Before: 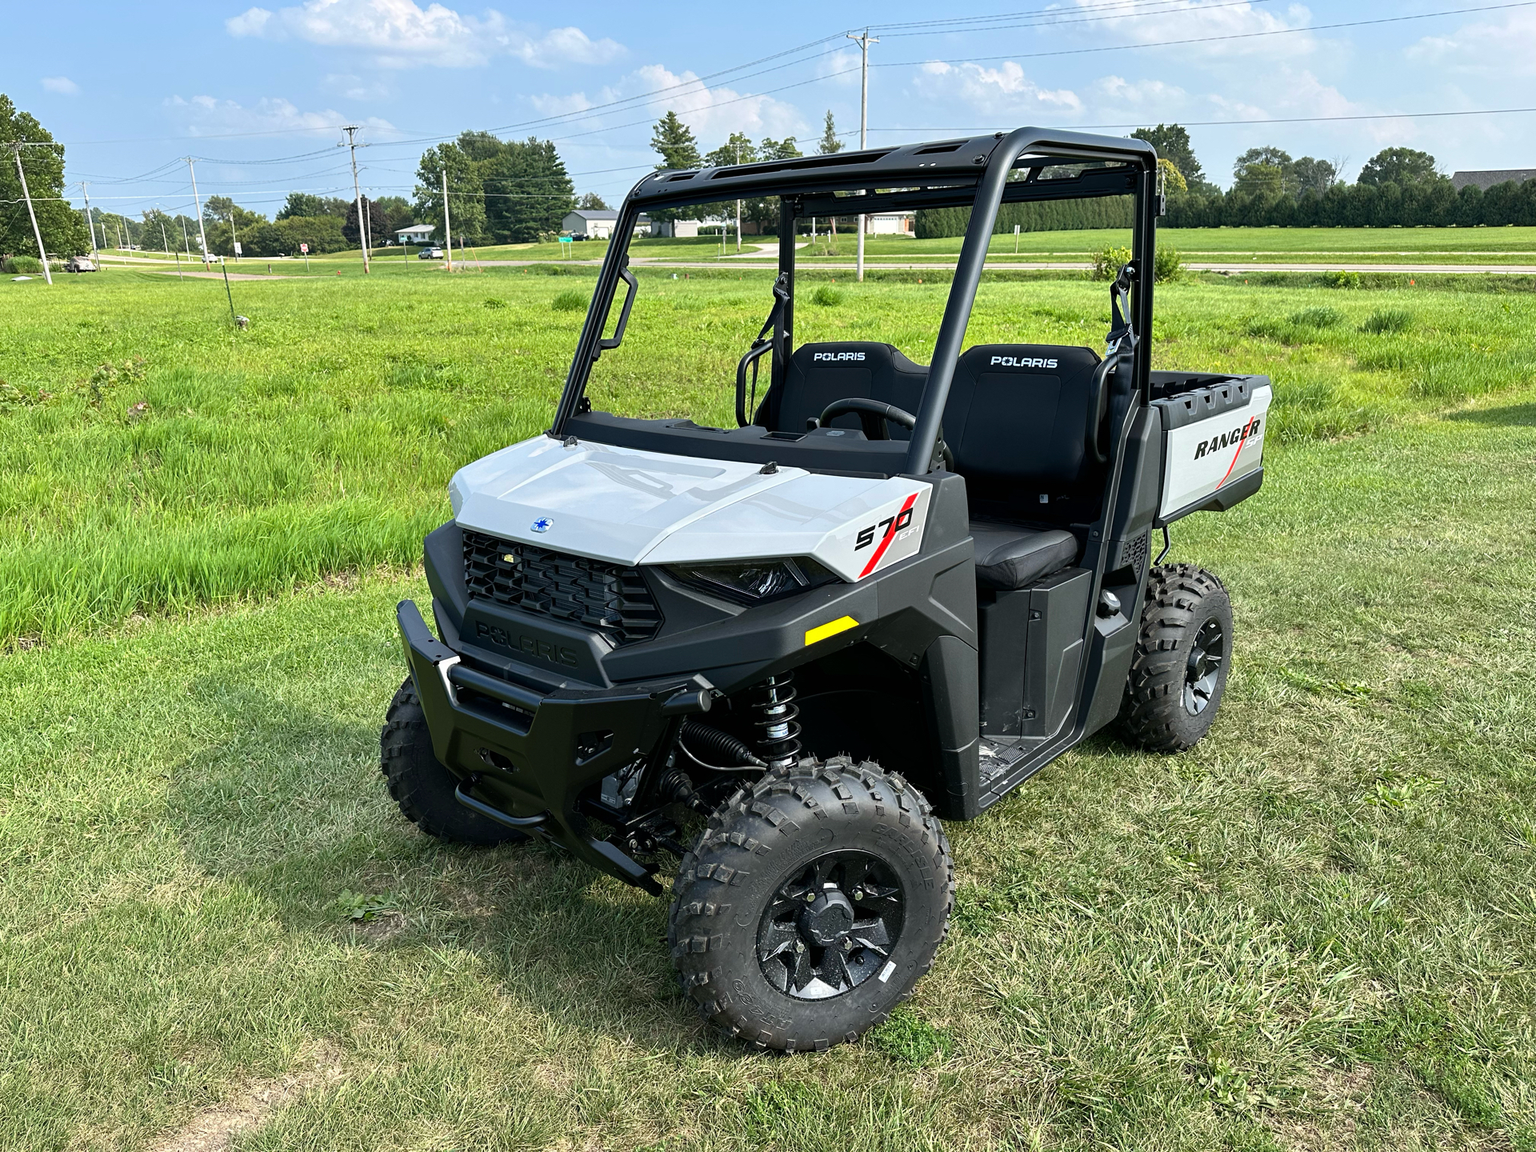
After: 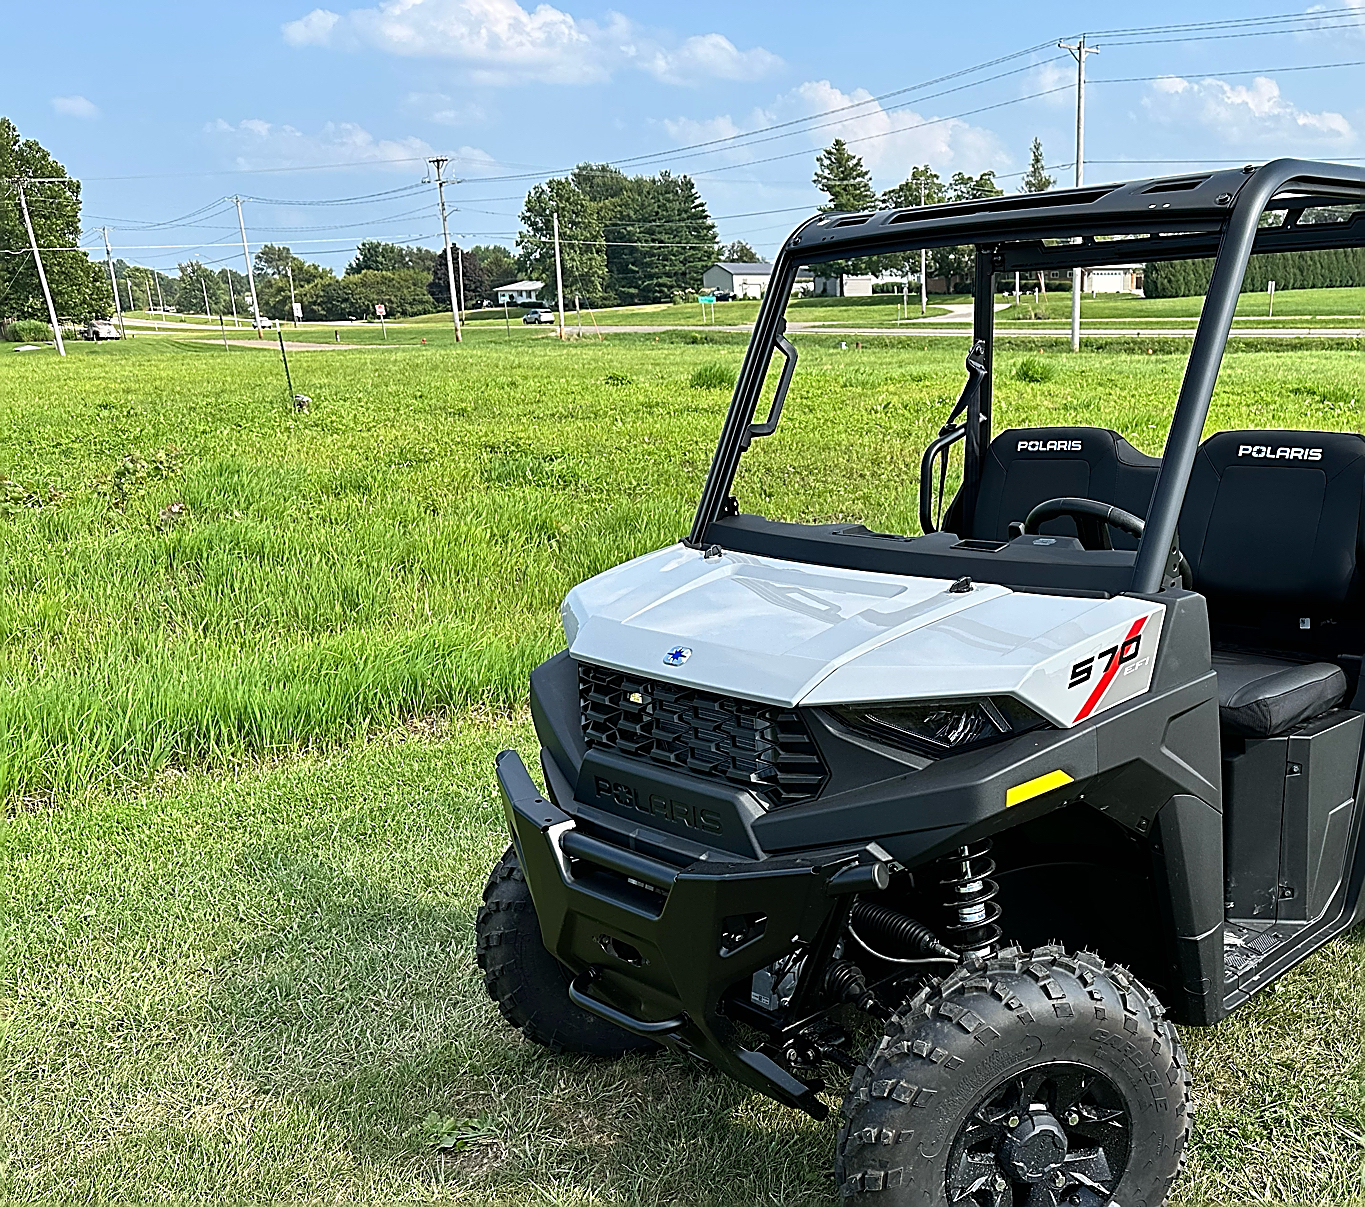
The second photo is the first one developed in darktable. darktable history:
crop: right 28.9%, bottom 16.155%
sharpen: radius 1.713, amount 1.291
